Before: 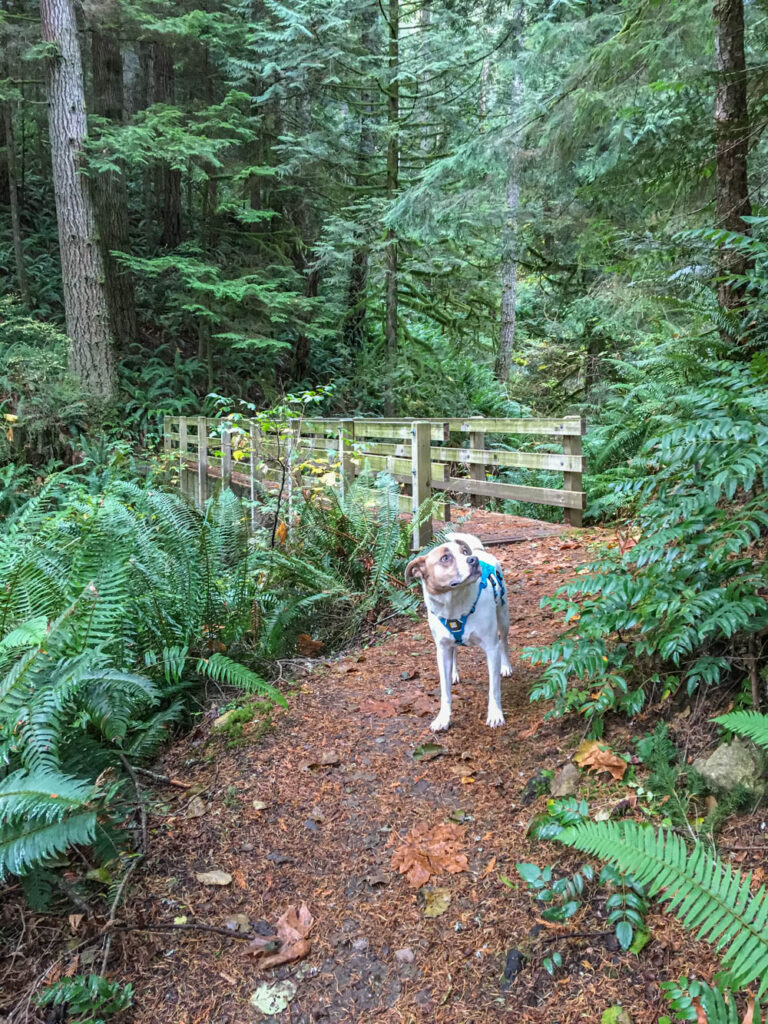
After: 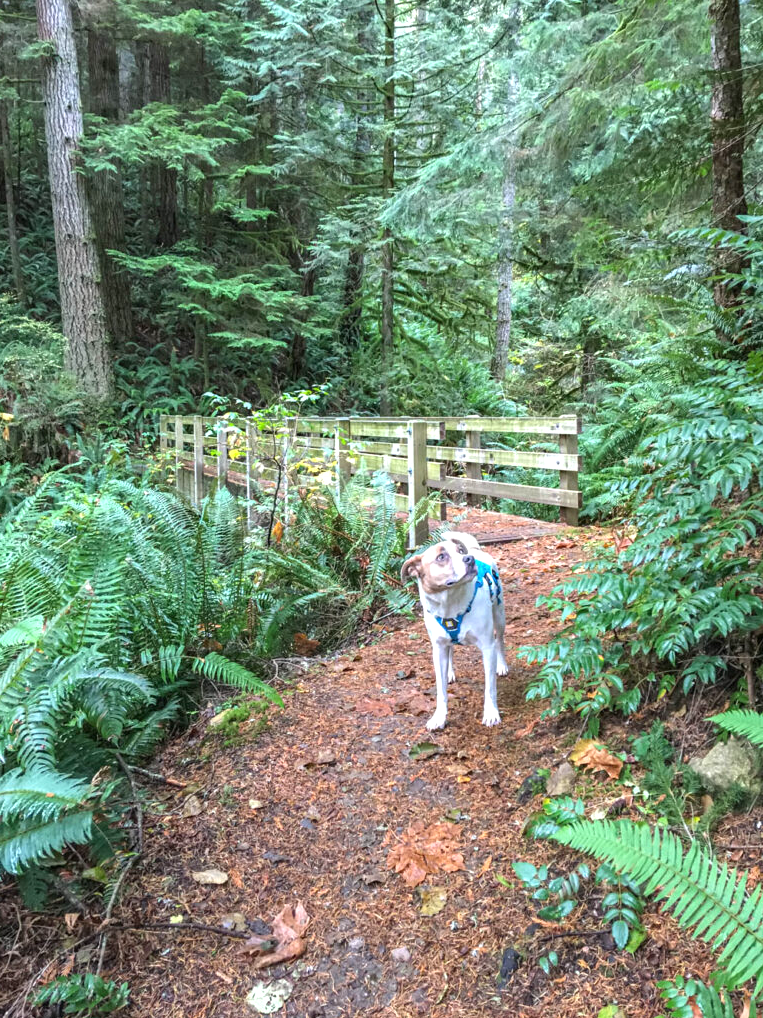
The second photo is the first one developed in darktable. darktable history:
exposure: black level correction 0, exposure 0.499 EV, compensate highlight preservation false
crop and rotate: left 0.543%, top 0.157%, bottom 0.381%
